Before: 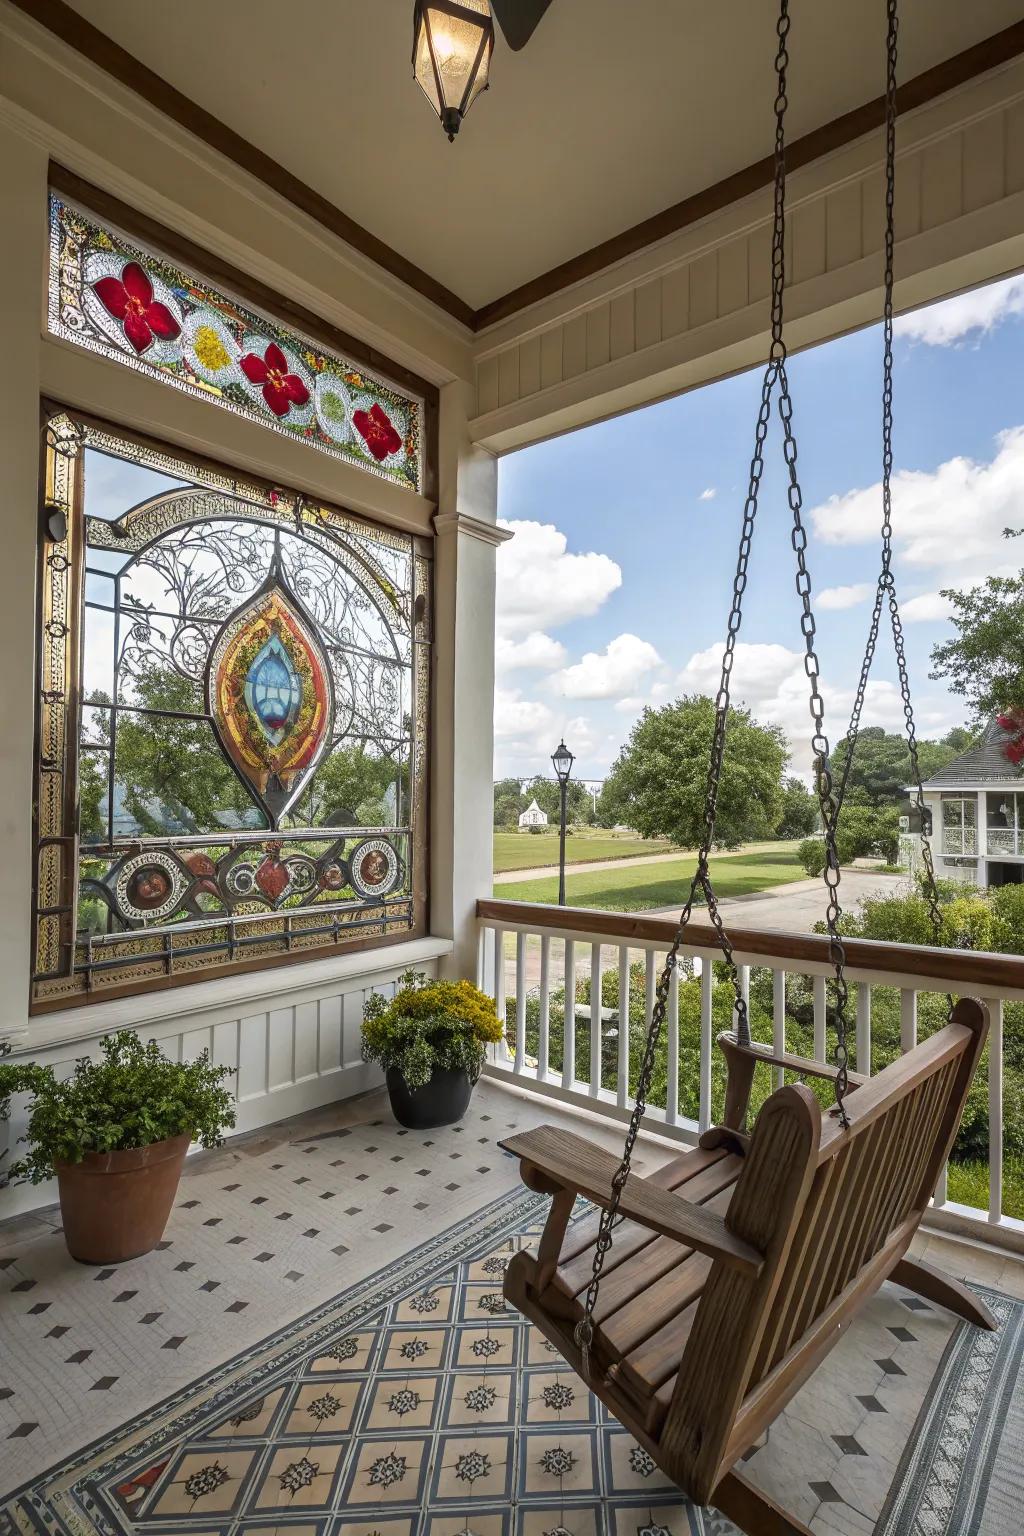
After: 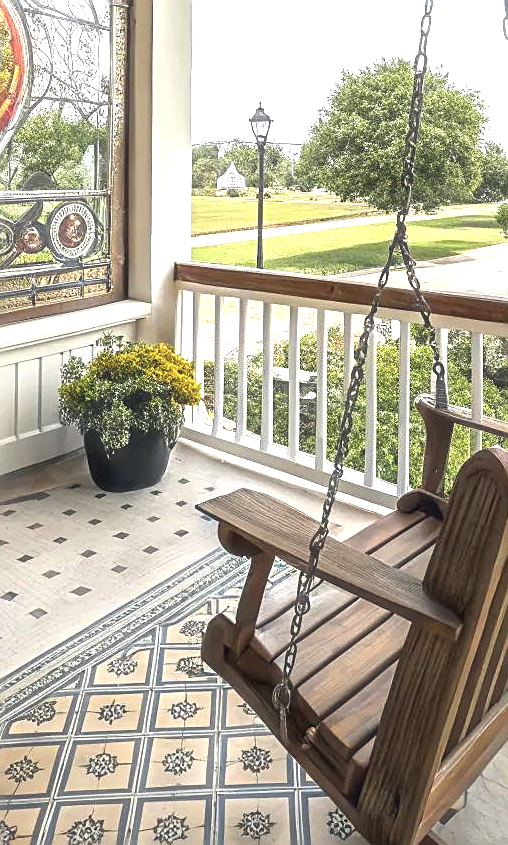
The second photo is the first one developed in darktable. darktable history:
sharpen: on, module defaults
color correction: highlights a* 0.395, highlights b* 2.67, shadows a* -1.06, shadows b* -4.5
haze removal: strength -0.105, compatibility mode true, adaptive false
exposure: black level correction 0, exposure 1.099 EV, compensate highlight preservation false
crop: left 29.494%, top 41.478%, right 20.835%, bottom 3.481%
